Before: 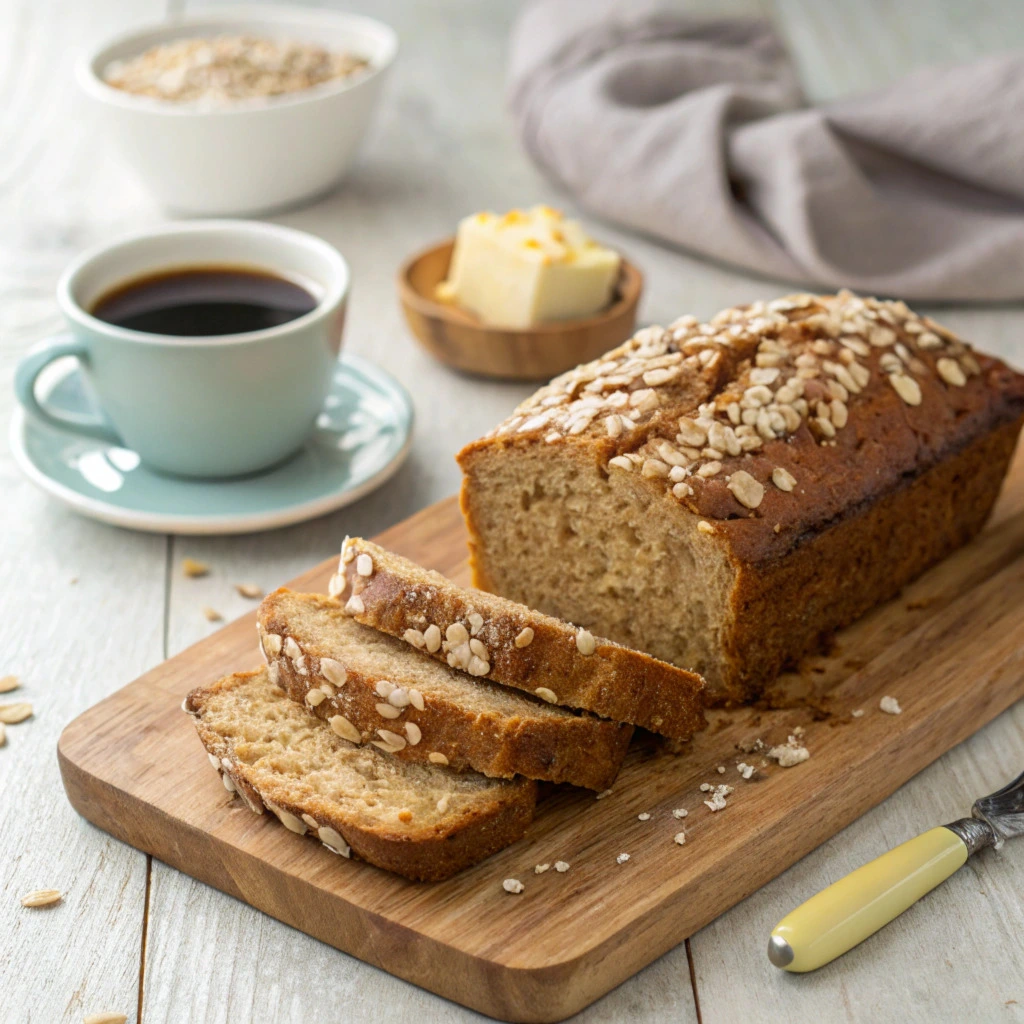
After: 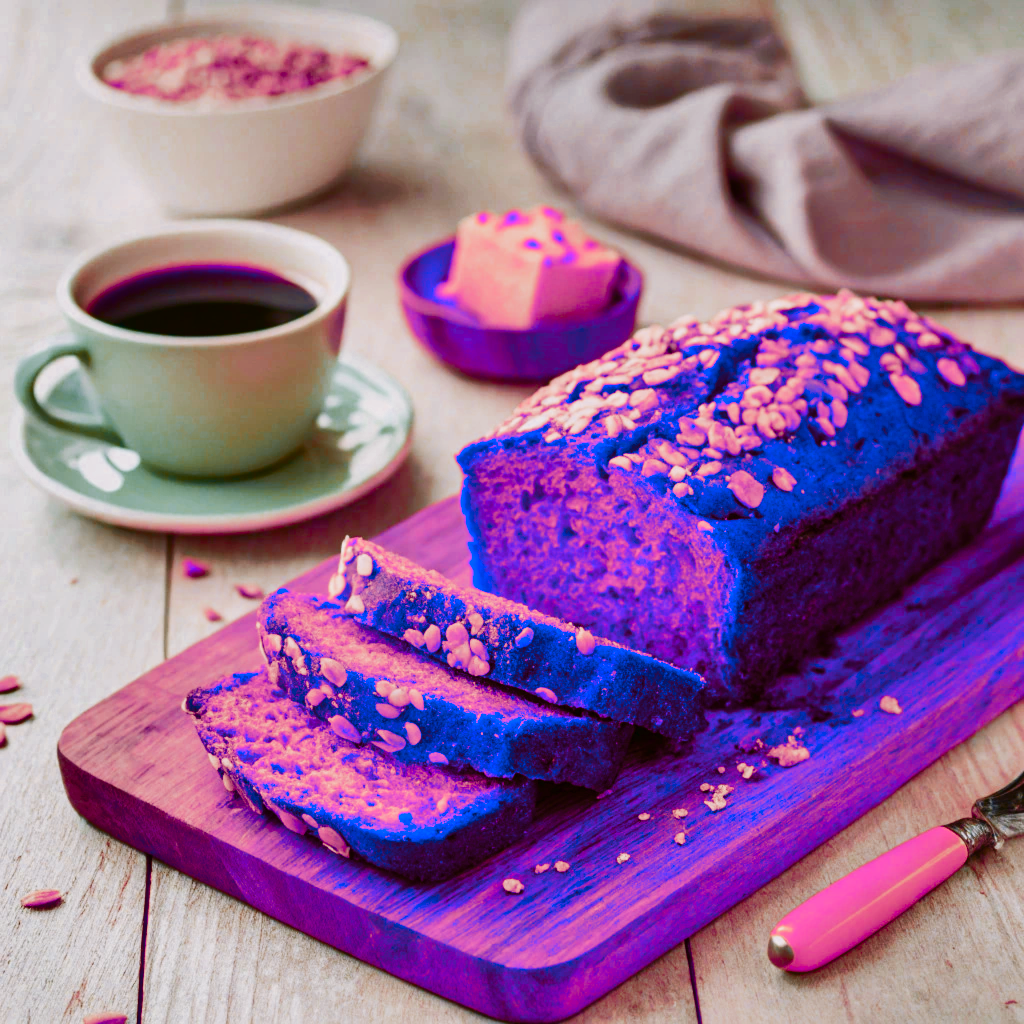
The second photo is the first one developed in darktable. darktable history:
velvia: on, module defaults
tone curve: curves: ch0 [(0, 0) (0.003, 0.012) (0.011, 0.015) (0.025, 0.023) (0.044, 0.036) (0.069, 0.047) (0.1, 0.062) (0.136, 0.1) (0.177, 0.15) (0.224, 0.219) (0.277, 0.3) (0.335, 0.401) (0.399, 0.49) (0.468, 0.569) (0.543, 0.641) (0.623, 0.73) (0.709, 0.806) (0.801, 0.88) (0.898, 0.939) (1, 1)], preserve colors none
color correction: highlights a* 3.12, highlights b* -1.55, shadows a* -0.101, shadows b* 2.52, saturation 0.98
color zones: curves: ch0 [(0.826, 0.353)]; ch1 [(0.242, 0.647) (0.889, 0.342)]; ch2 [(0.246, 0.089) (0.969, 0.068)]
shadows and highlights: white point adjustment -3.64, highlights -63.34, highlights color adjustment 42%, soften with gaussian
color balance rgb: perceptual saturation grading › global saturation 20%, perceptual saturation grading › highlights -25%, perceptual saturation grading › shadows 25%
contrast brightness saturation: contrast 0.16, saturation 0.32
